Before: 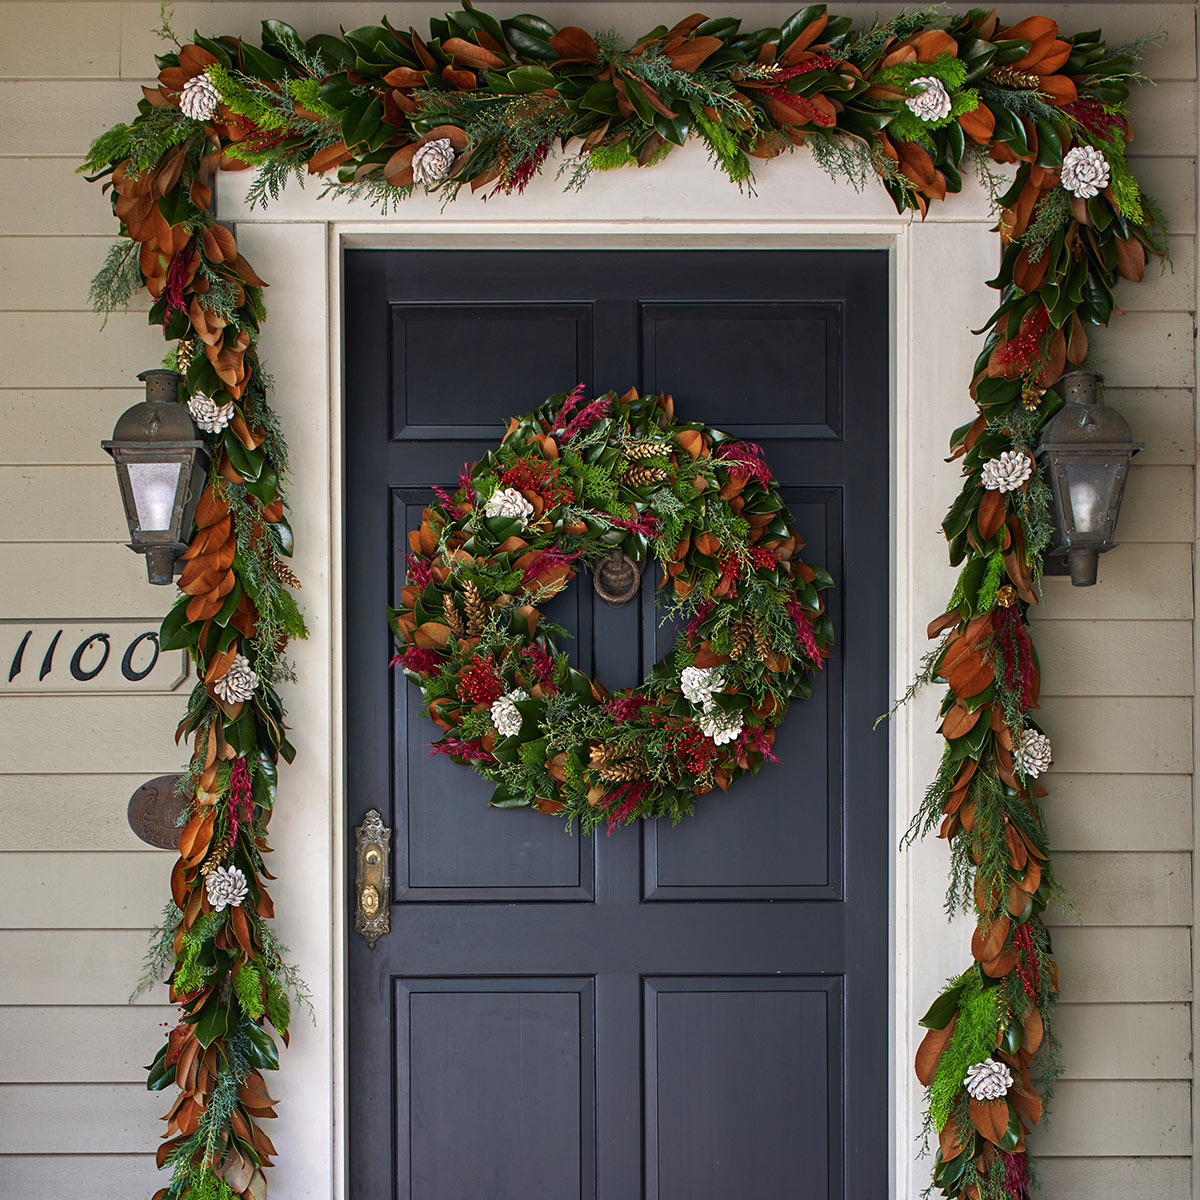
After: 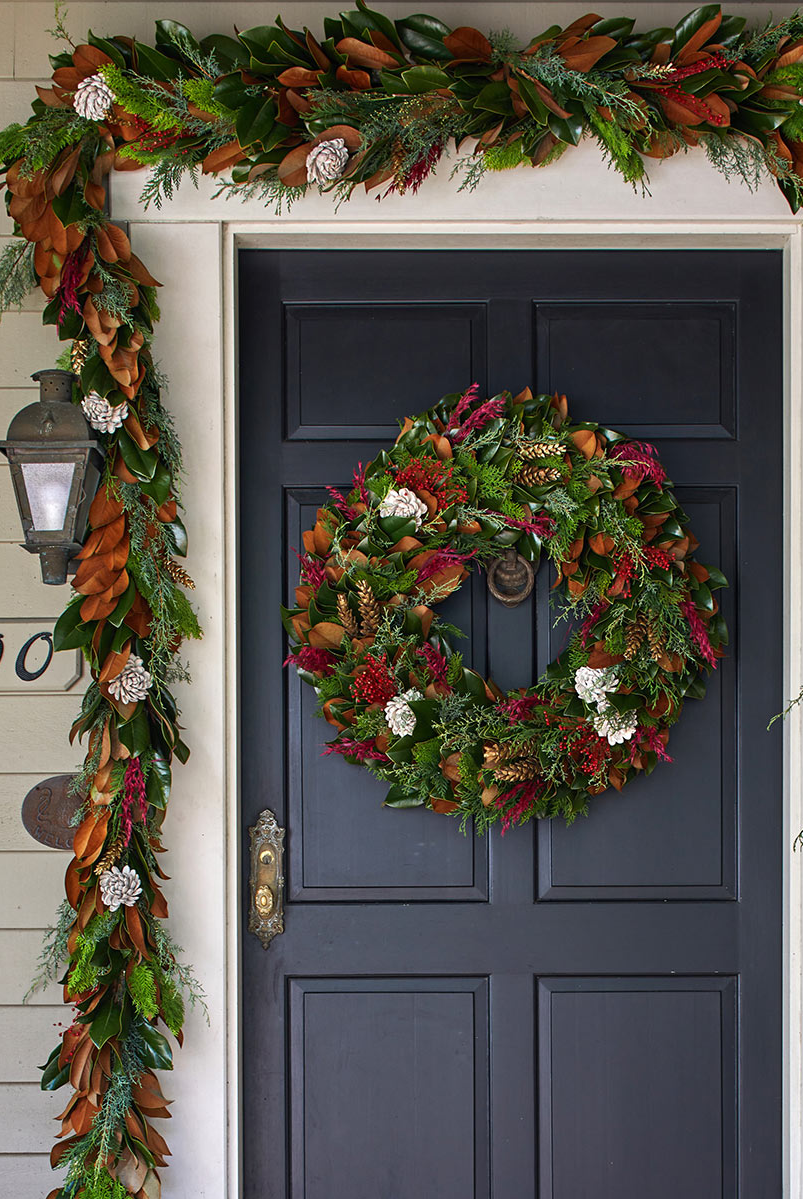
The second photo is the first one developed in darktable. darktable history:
crop and rotate: left 8.874%, right 24.147%
